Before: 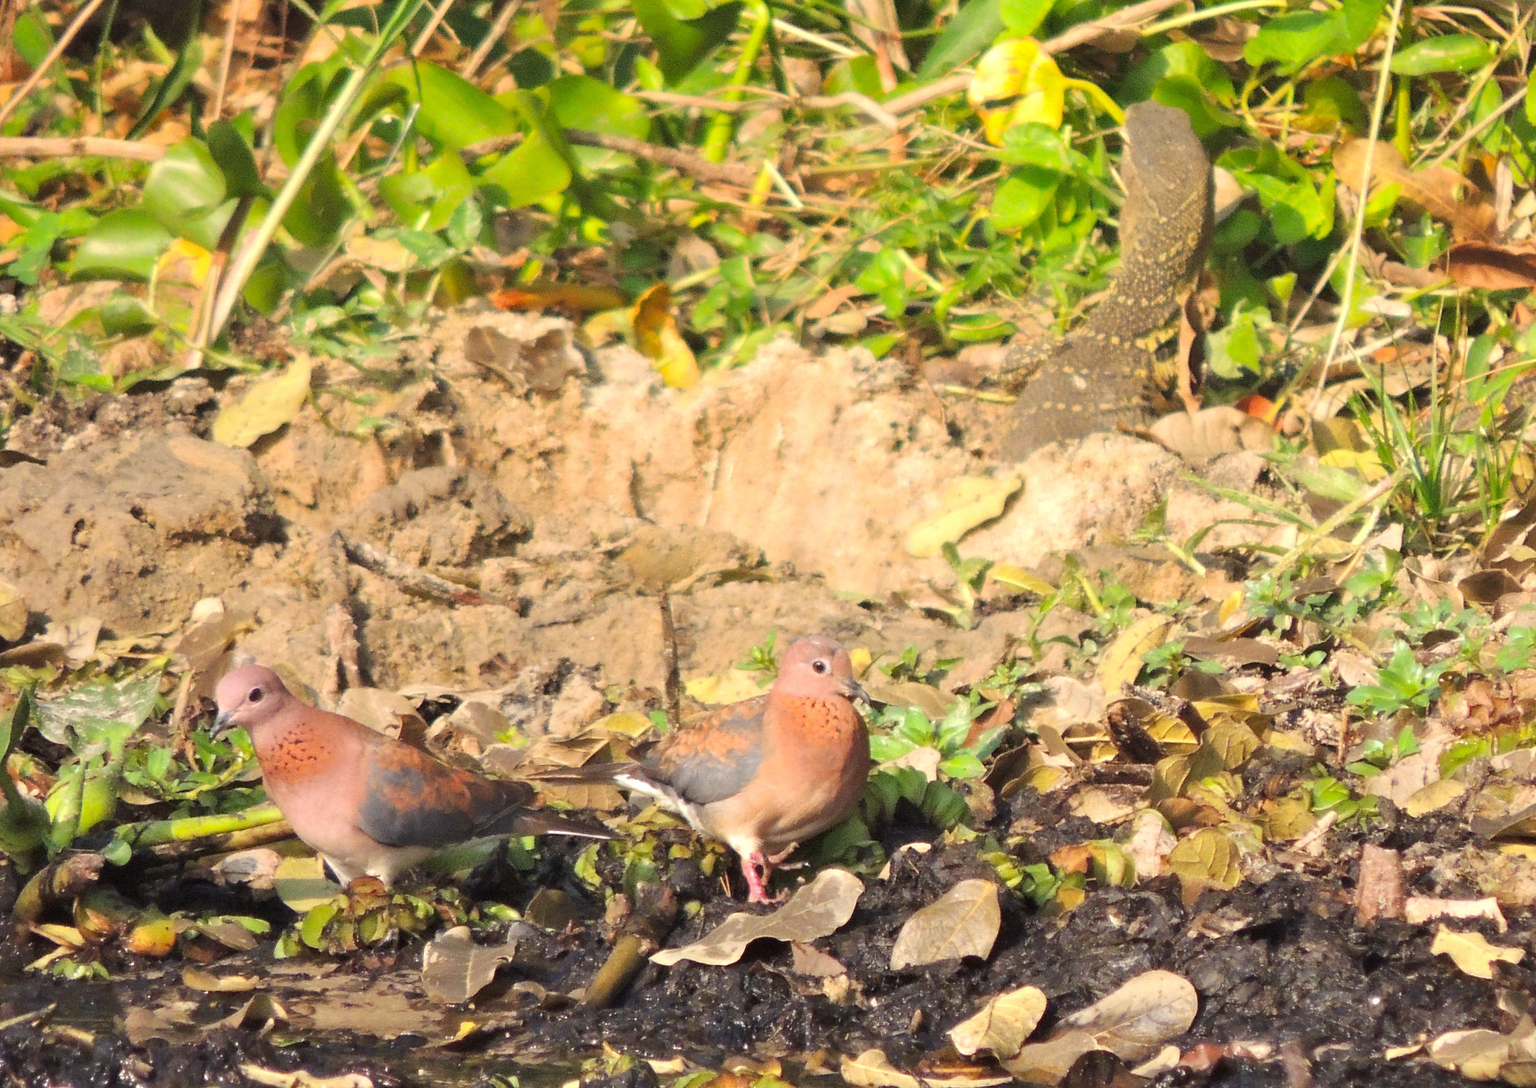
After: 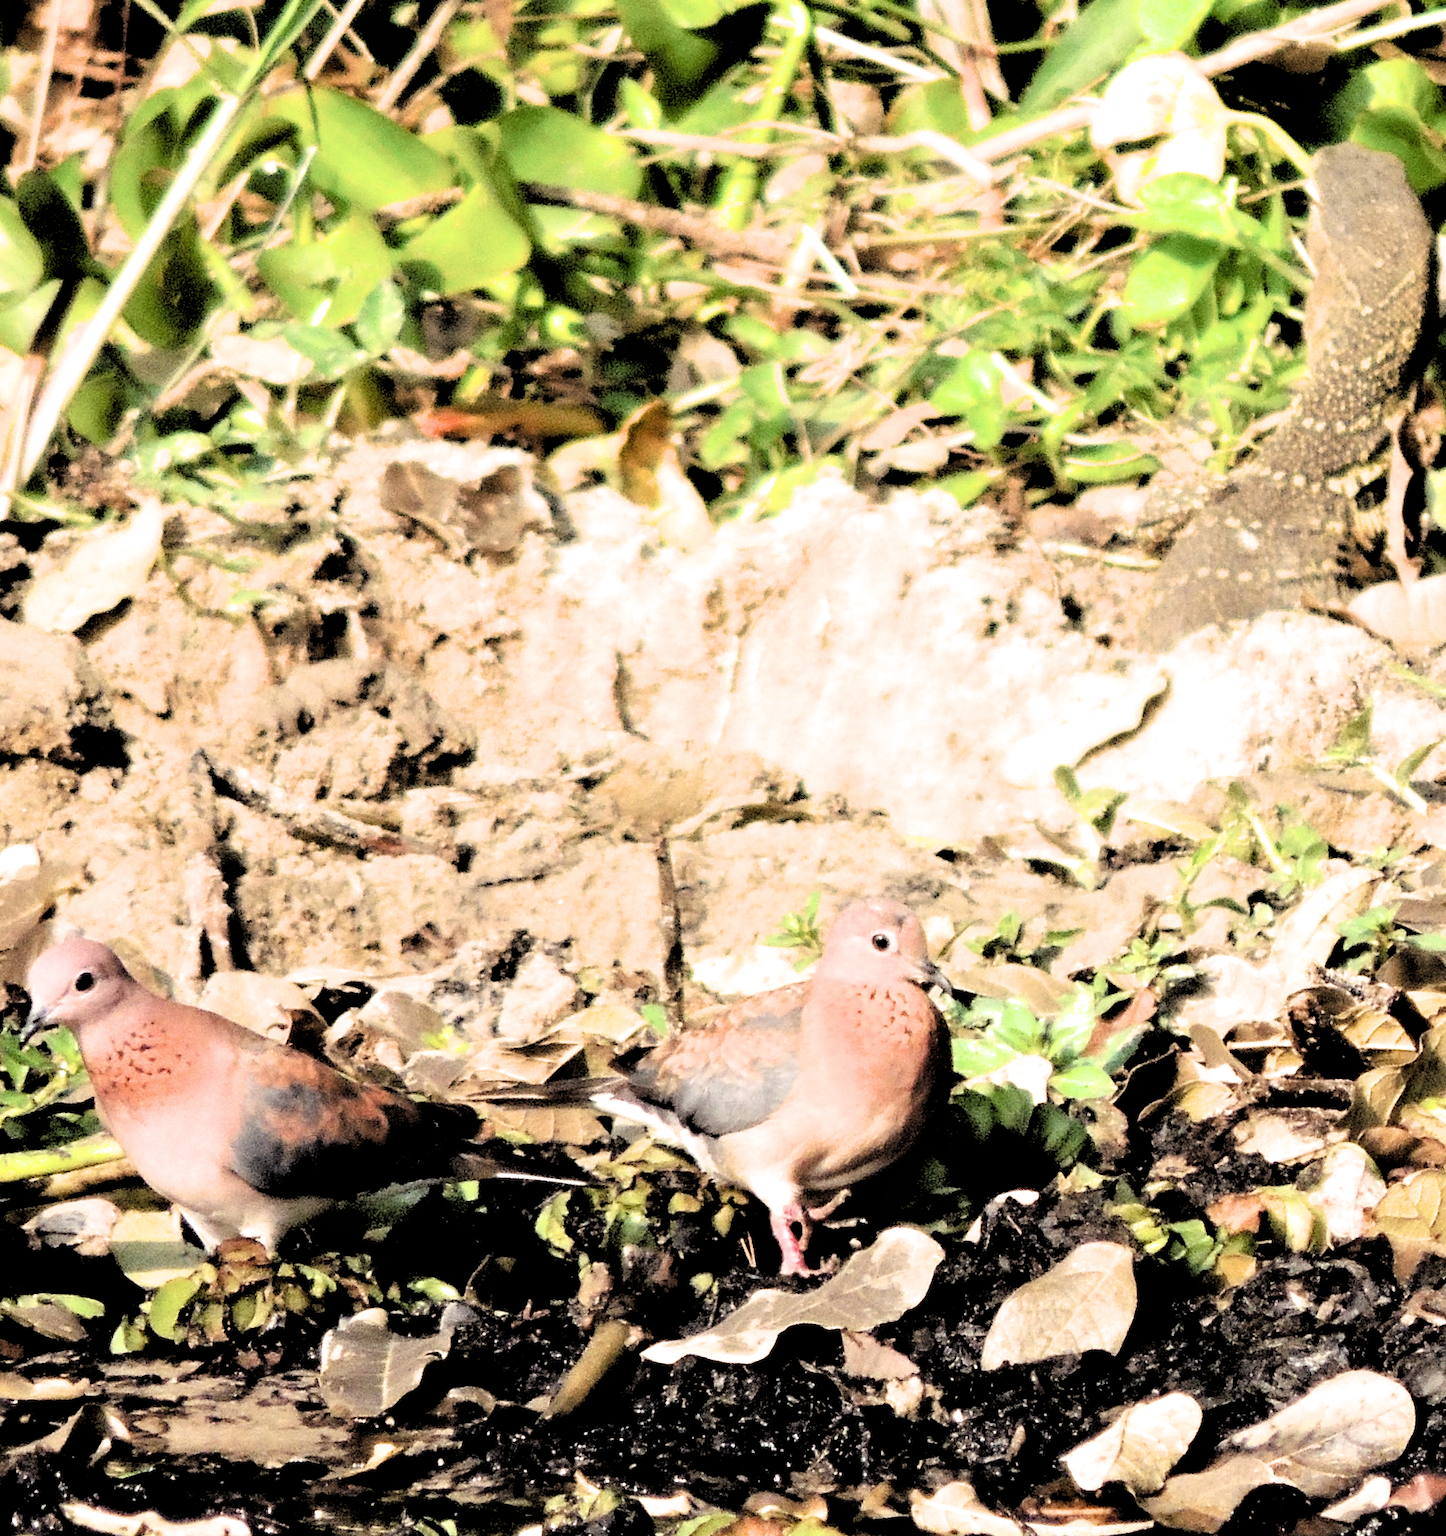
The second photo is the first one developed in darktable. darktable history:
contrast brightness saturation: saturation -0.052
filmic rgb: black relative exposure -1.07 EV, white relative exposure 2.1 EV, hardness 1.57, contrast 2.243, contrast in shadows safe
crop and rotate: left 12.762%, right 20.554%
